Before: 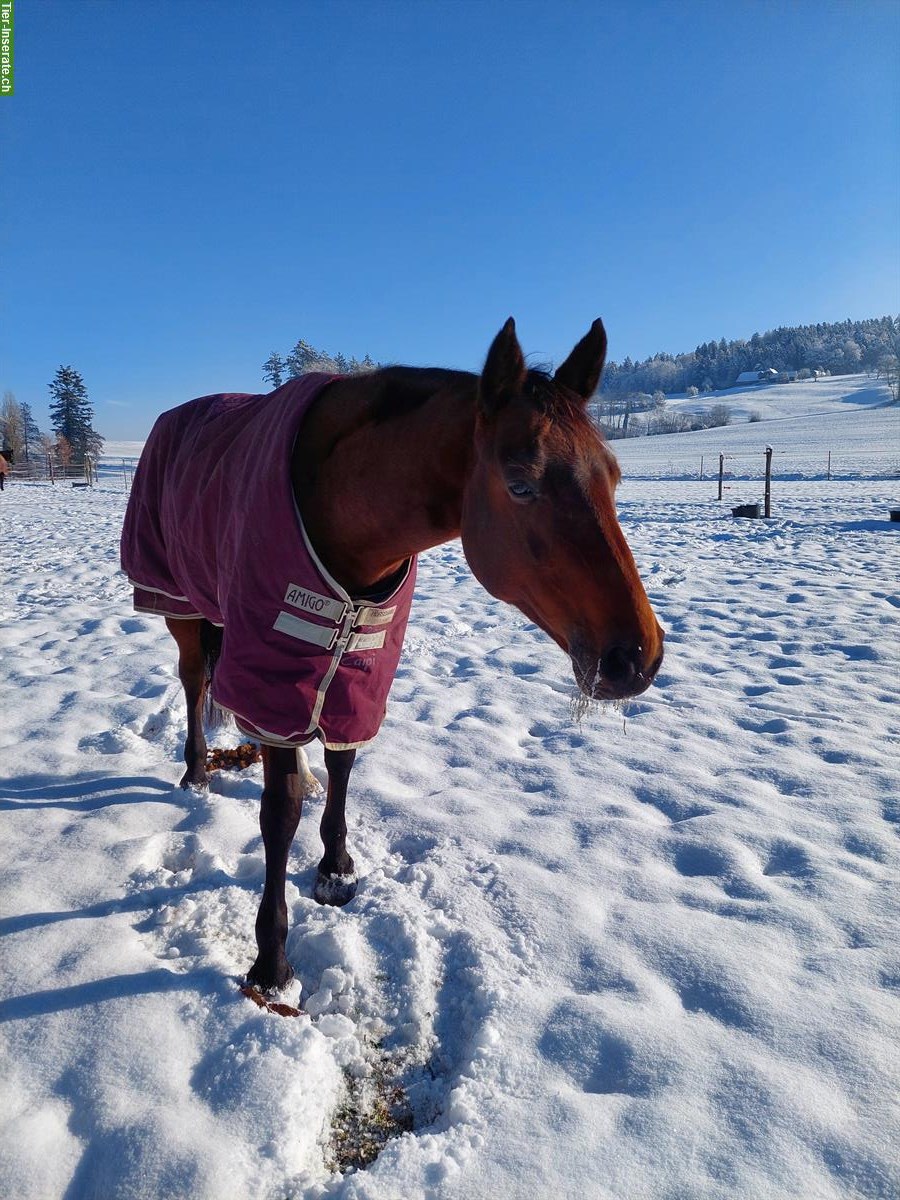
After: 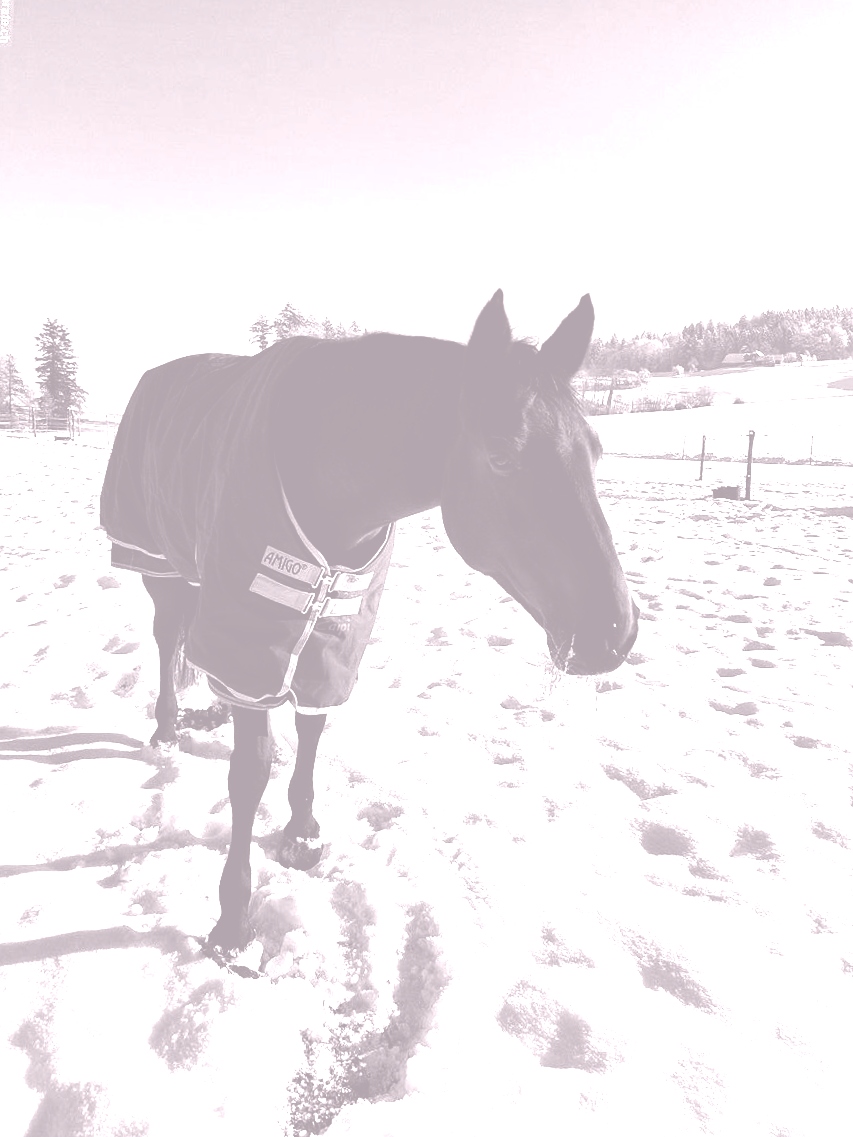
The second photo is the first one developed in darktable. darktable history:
exposure: black level correction 0.005, exposure 0.014 EV, compensate highlight preservation false
rotate and perspective: crop left 0, crop top 0
crop and rotate: angle -2.38°
colorize: hue 25.2°, saturation 83%, source mix 82%, lightness 79%, version 1
base curve: curves: ch0 [(0, 0.036) (0.007, 0.037) (0.604, 0.887) (1, 1)], preserve colors none
